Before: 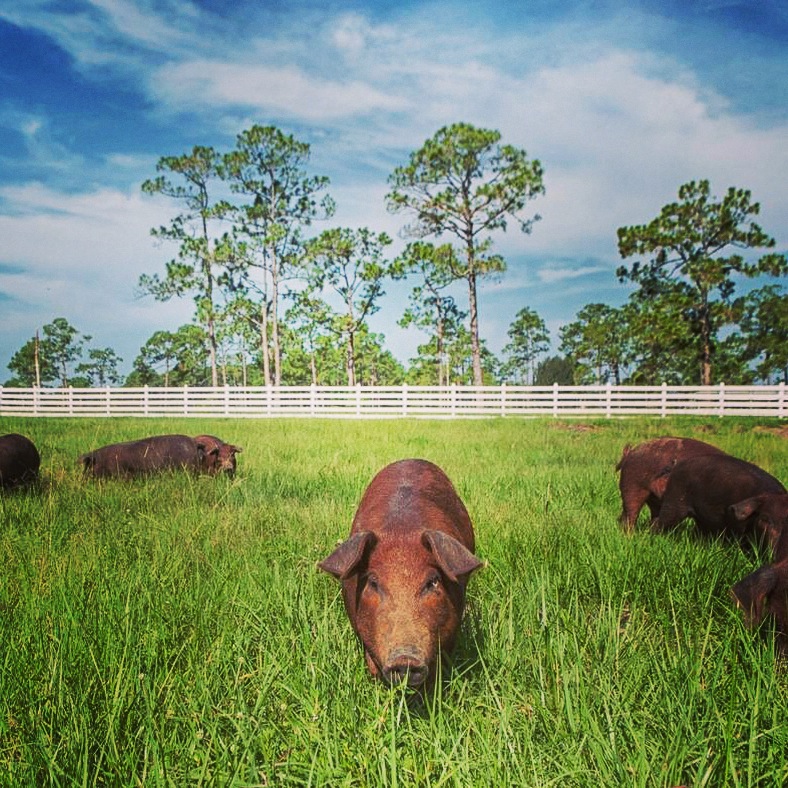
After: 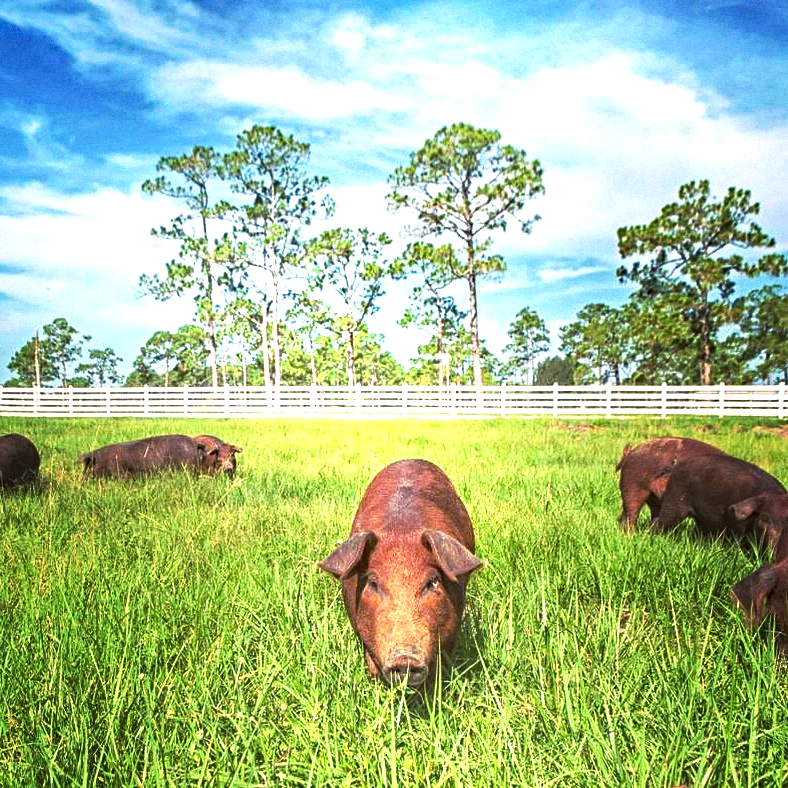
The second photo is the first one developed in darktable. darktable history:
exposure: exposure 1.137 EV, compensate highlight preservation false
contrast equalizer: y [[0.5, 0.501, 0.532, 0.538, 0.54, 0.541], [0.5 ×6], [0.5 ×6], [0 ×6], [0 ×6]]
haze removal: compatibility mode true, adaptive false
